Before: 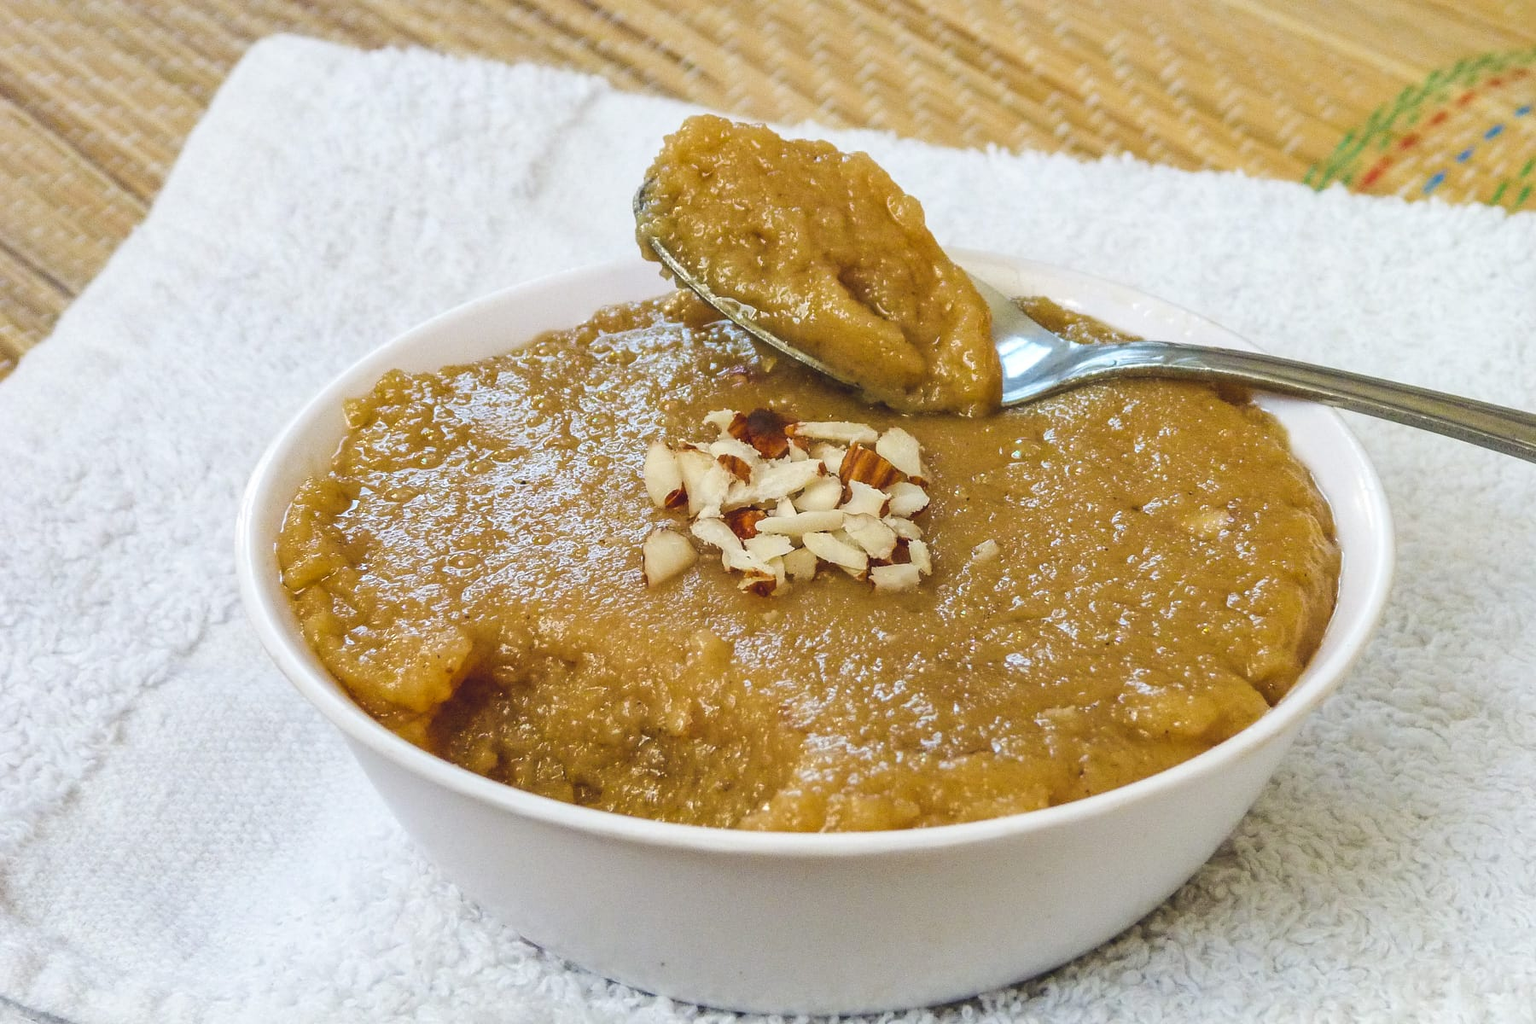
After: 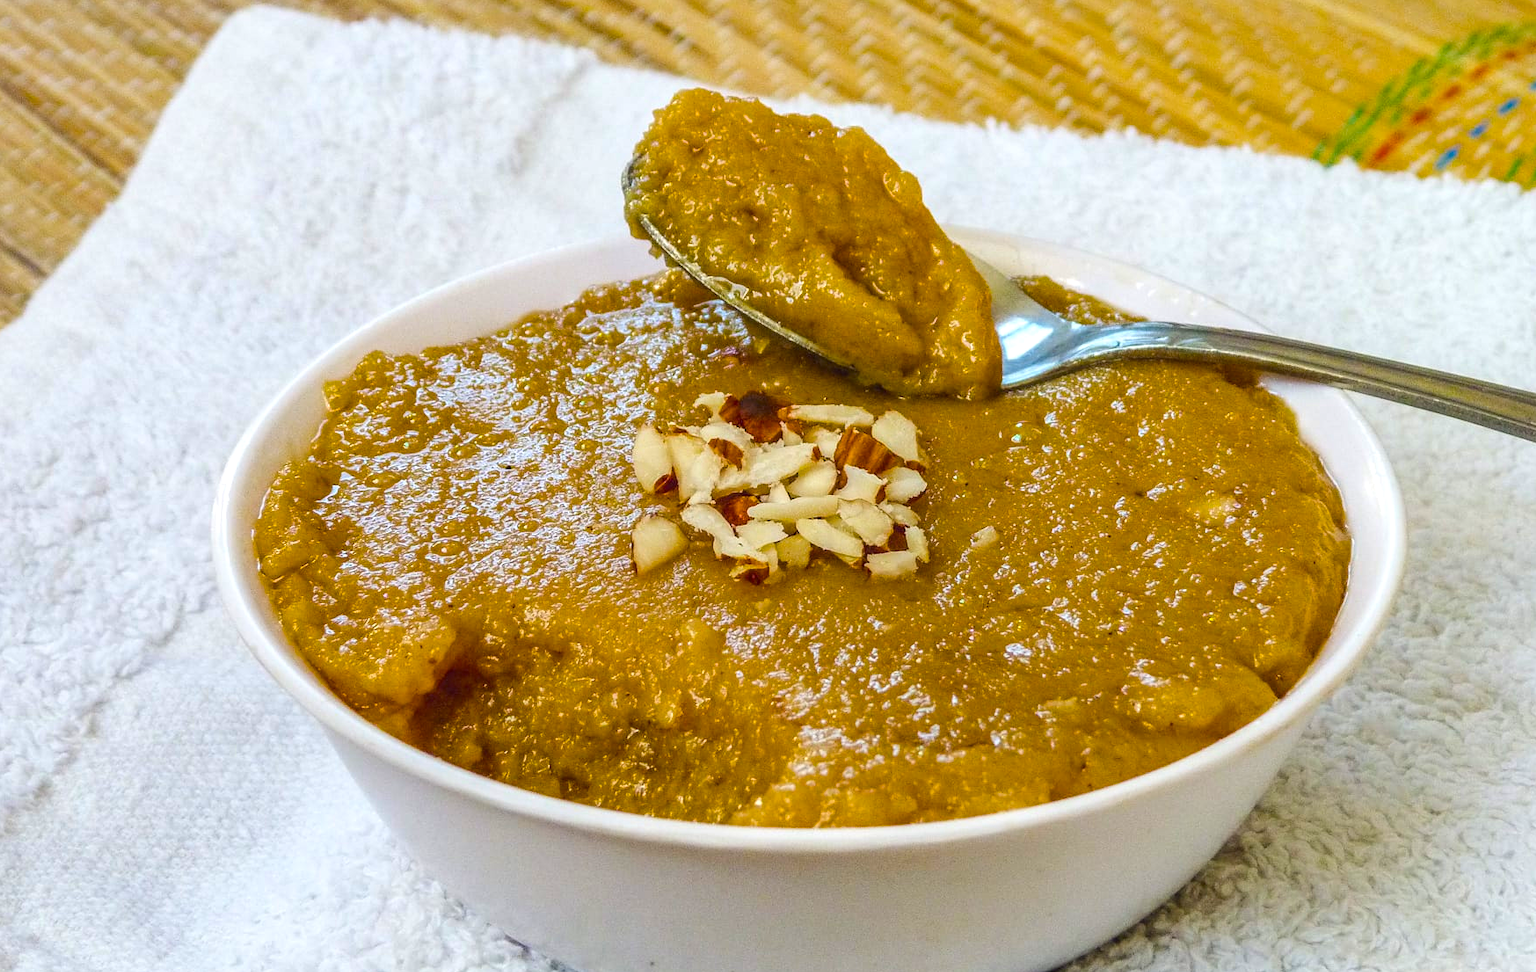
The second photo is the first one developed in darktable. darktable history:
local contrast: on, module defaults
color balance rgb: perceptual saturation grading › global saturation 31.11%, global vibrance 30.02%
crop: left 1.997%, top 2.882%, right 0.898%, bottom 4.935%
